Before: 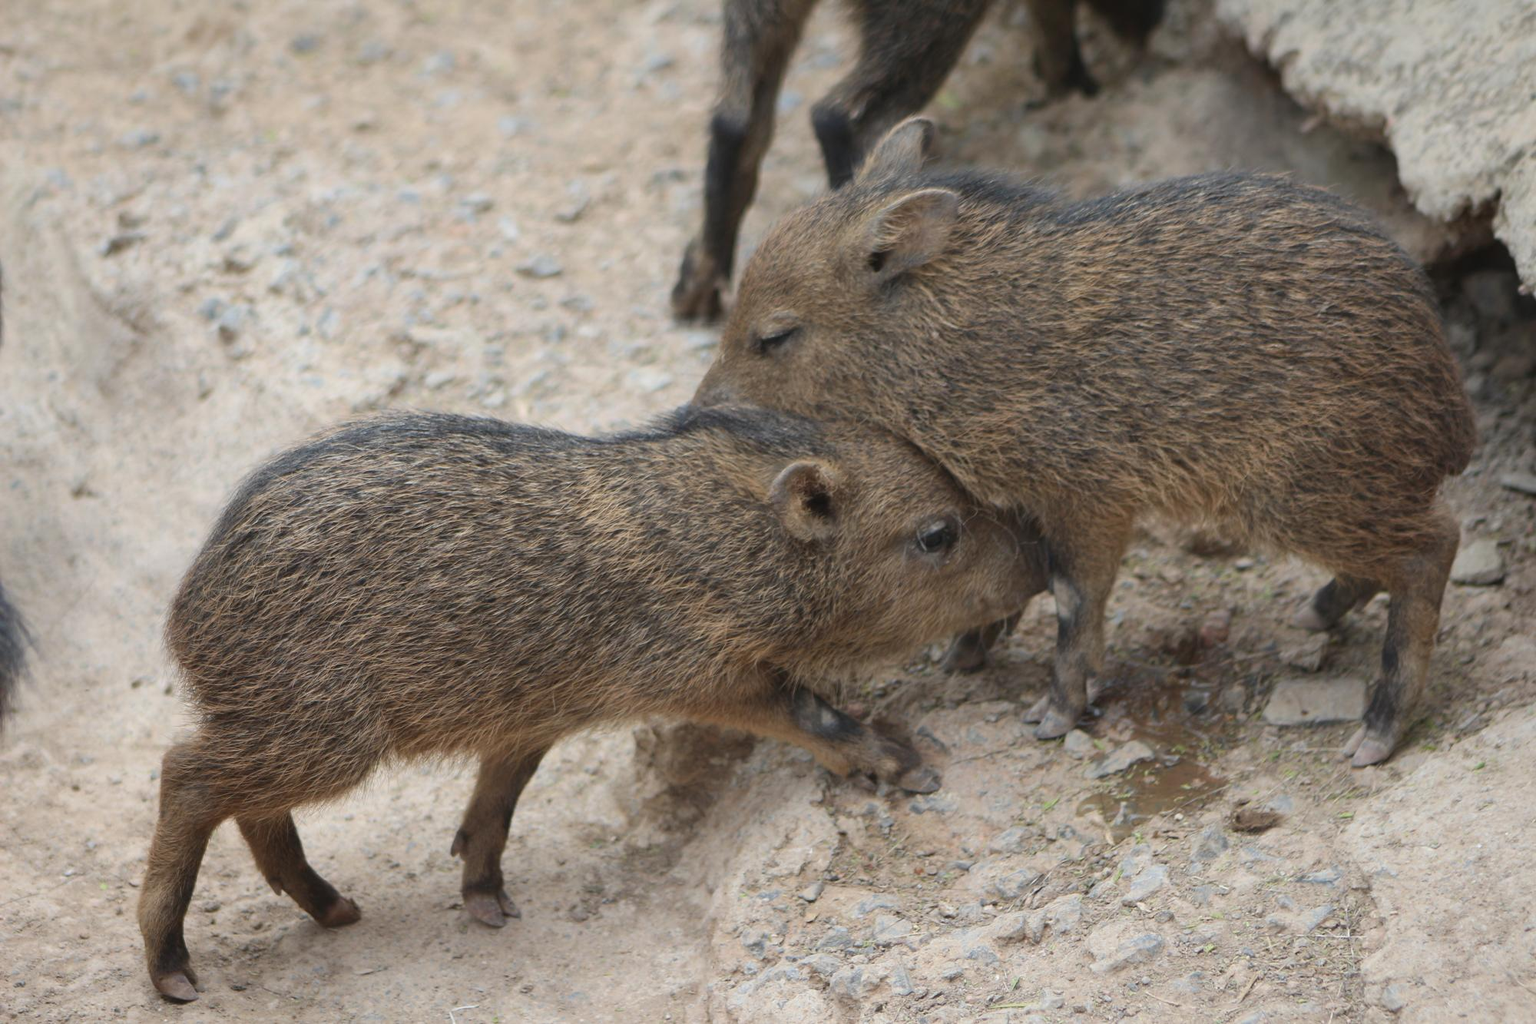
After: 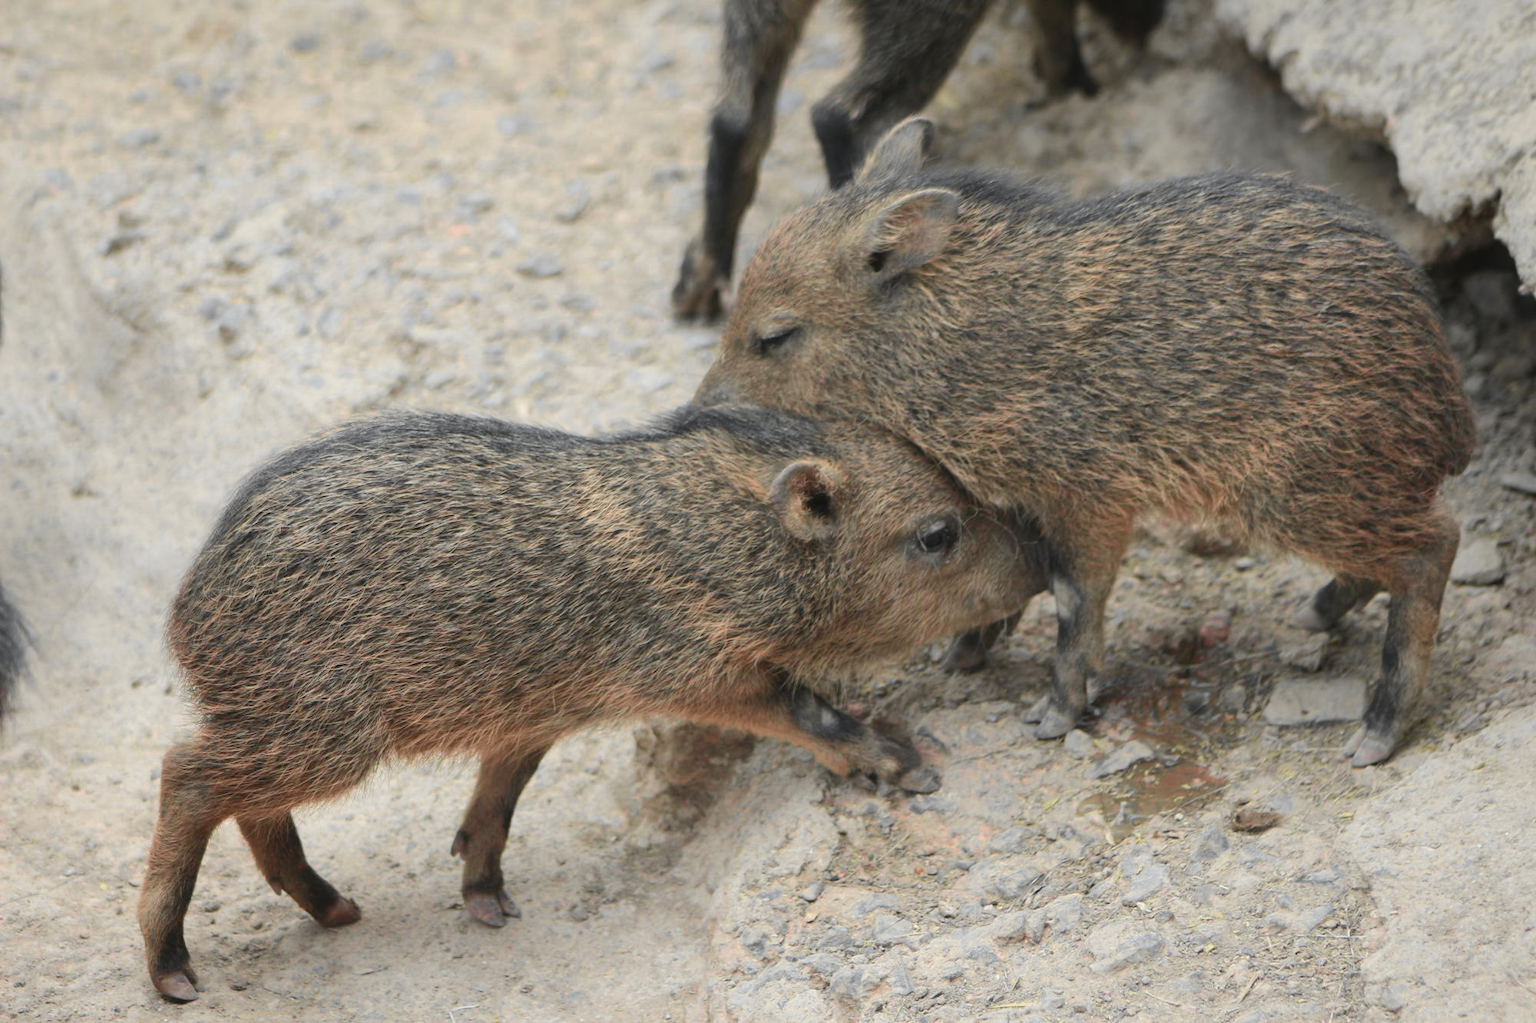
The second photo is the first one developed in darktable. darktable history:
color zones: curves: ch0 [(0.018, 0.548) (0.197, 0.654) (0.425, 0.447) (0.605, 0.658) (0.732, 0.579)]; ch1 [(0.105, 0.531) (0.224, 0.531) (0.386, 0.39) (0.618, 0.456) (0.732, 0.456) (0.956, 0.421)]; ch2 [(0.039, 0.583) (0.215, 0.465) (0.399, 0.544) (0.465, 0.548) (0.614, 0.447) (0.724, 0.43) (0.882, 0.623) (0.956, 0.632)]
tone curve: curves: ch0 [(0, 0.012) (0.036, 0.035) (0.274, 0.288) (0.504, 0.536) (0.844, 0.84) (1, 0.983)]; ch1 [(0, 0) (0.389, 0.403) (0.462, 0.486) (0.499, 0.498) (0.511, 0.502) (0.536, 0.547) (0.579, 0.578) (0.626, 0.645) (0.749, 0.781) (1, 1)]; ch2 [(0, 0) (0.457, 0.486) (0.5, 0.5) (0.557, 0.561) (0.614, 0.622) (0.704, 0.732) (1, 1)], color space Lab, independent channels, preserve colors none
